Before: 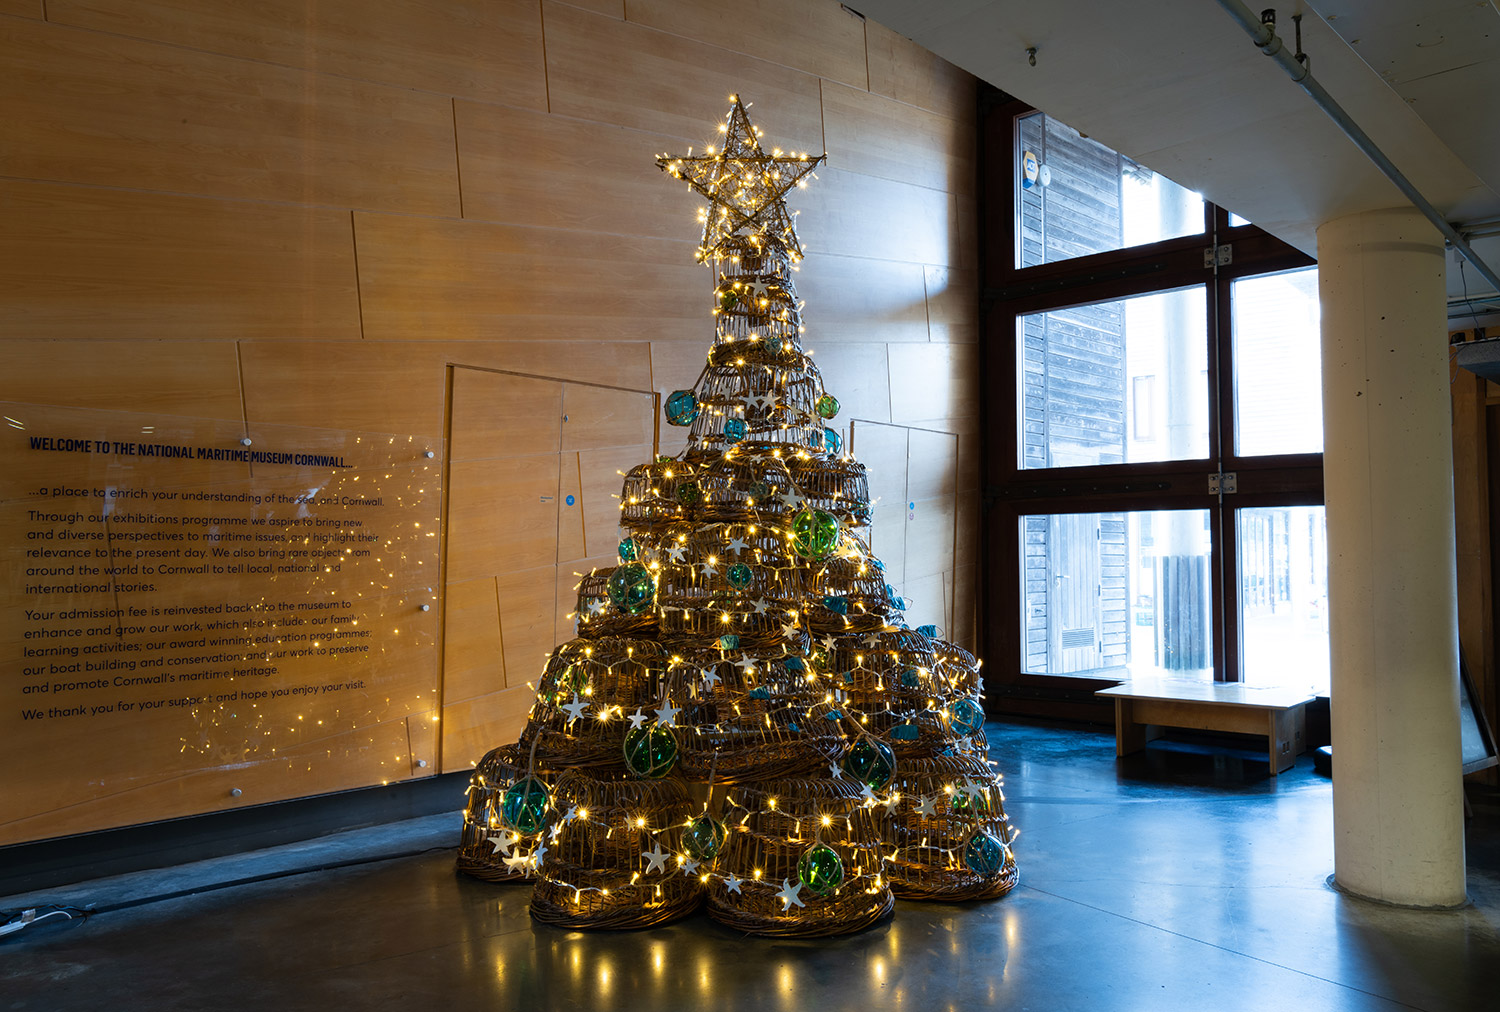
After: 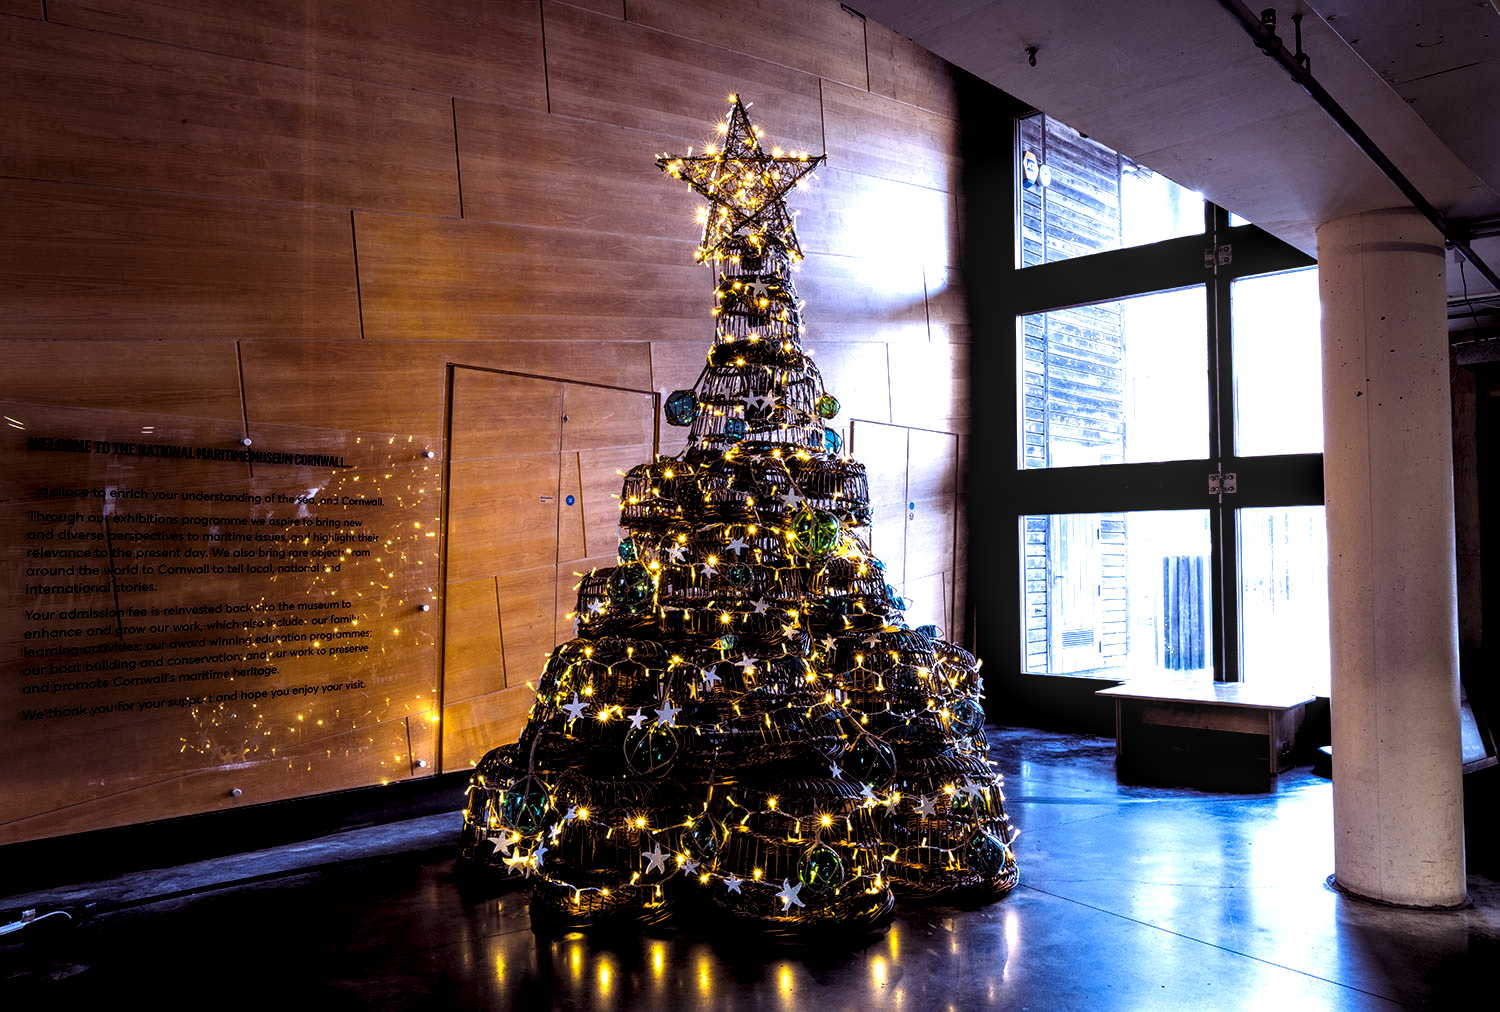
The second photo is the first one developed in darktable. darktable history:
levels: levels [0.129, 0.519, 0.867]
local contrast: highlights 79%, shadows 56%, detail 175%, midtone range 0.428
color balance rgb: shadows lift › chroma 6.43%, shadows lift › hue 305.74°, highlights gain › chroma 2.43%, highlights gain › hue 35.74°, global offset › chroma 0.28%, global offset › hue 320.29°, linear chroma grading › global chroma 5.5%, perceptual saturation grading › global saturation 30%, contrast 5.15%
white balance: red 0.967, blue 1.119, emerald 0.756
